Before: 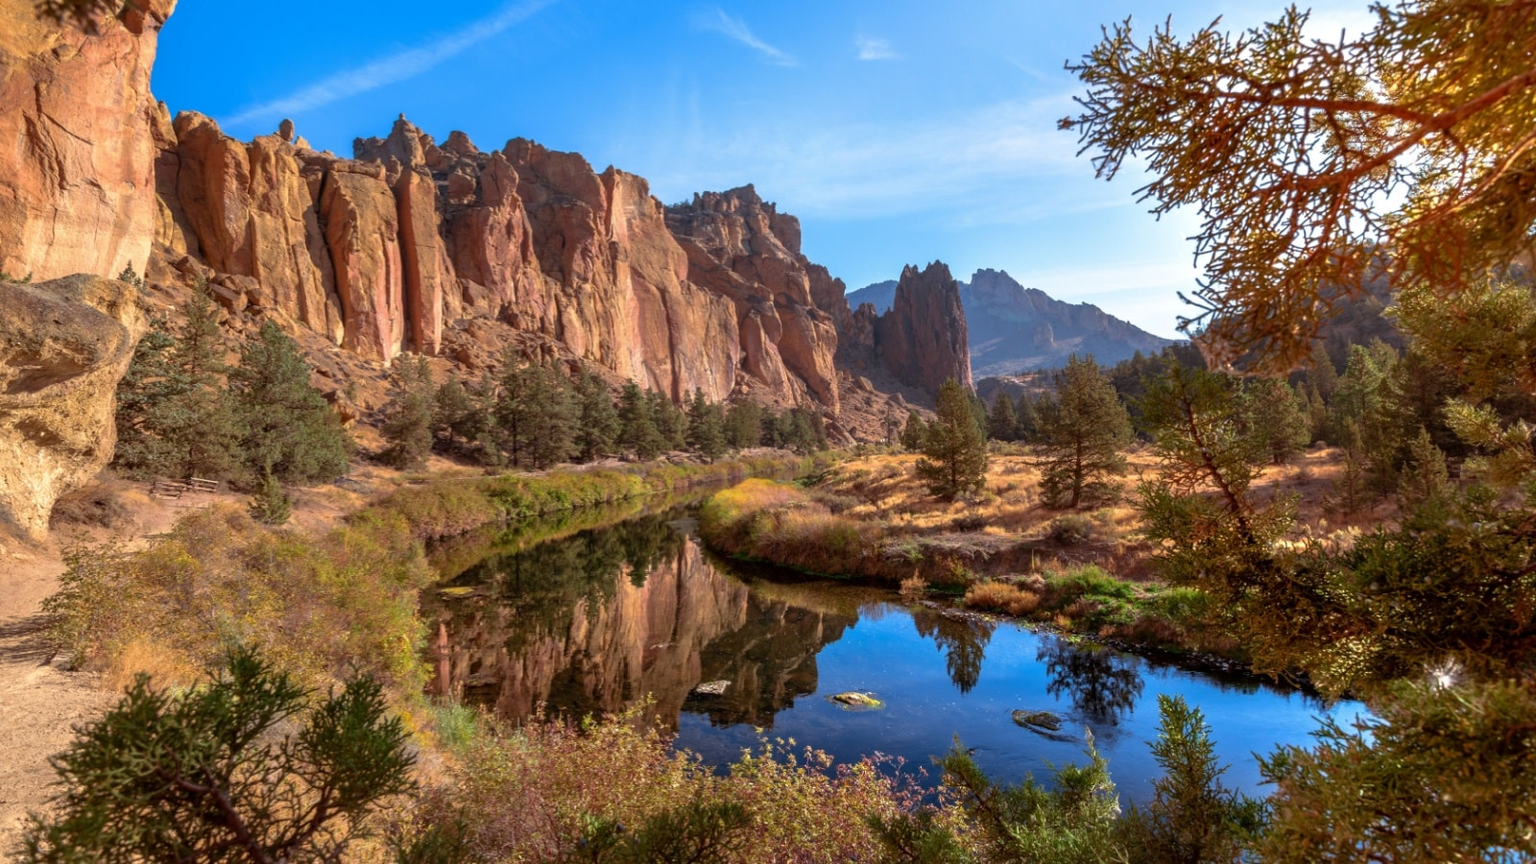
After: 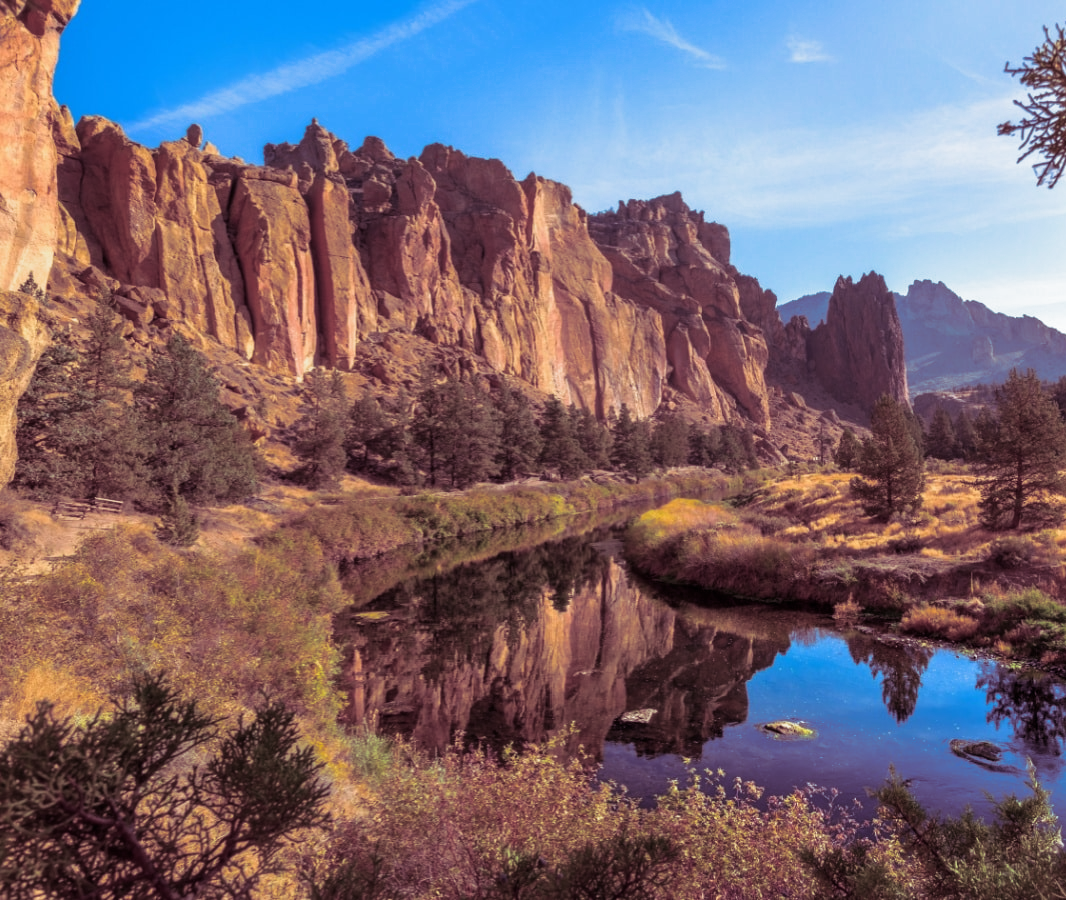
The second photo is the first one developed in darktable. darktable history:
crop and rotate: left 6.617%, right 26.717%
split-toning: shadows › hue 316.8°, shadows › saturation 0.47, highlights › hue 201.6°, highlights › saturation 0, balance -41.97, compress 28.01%
